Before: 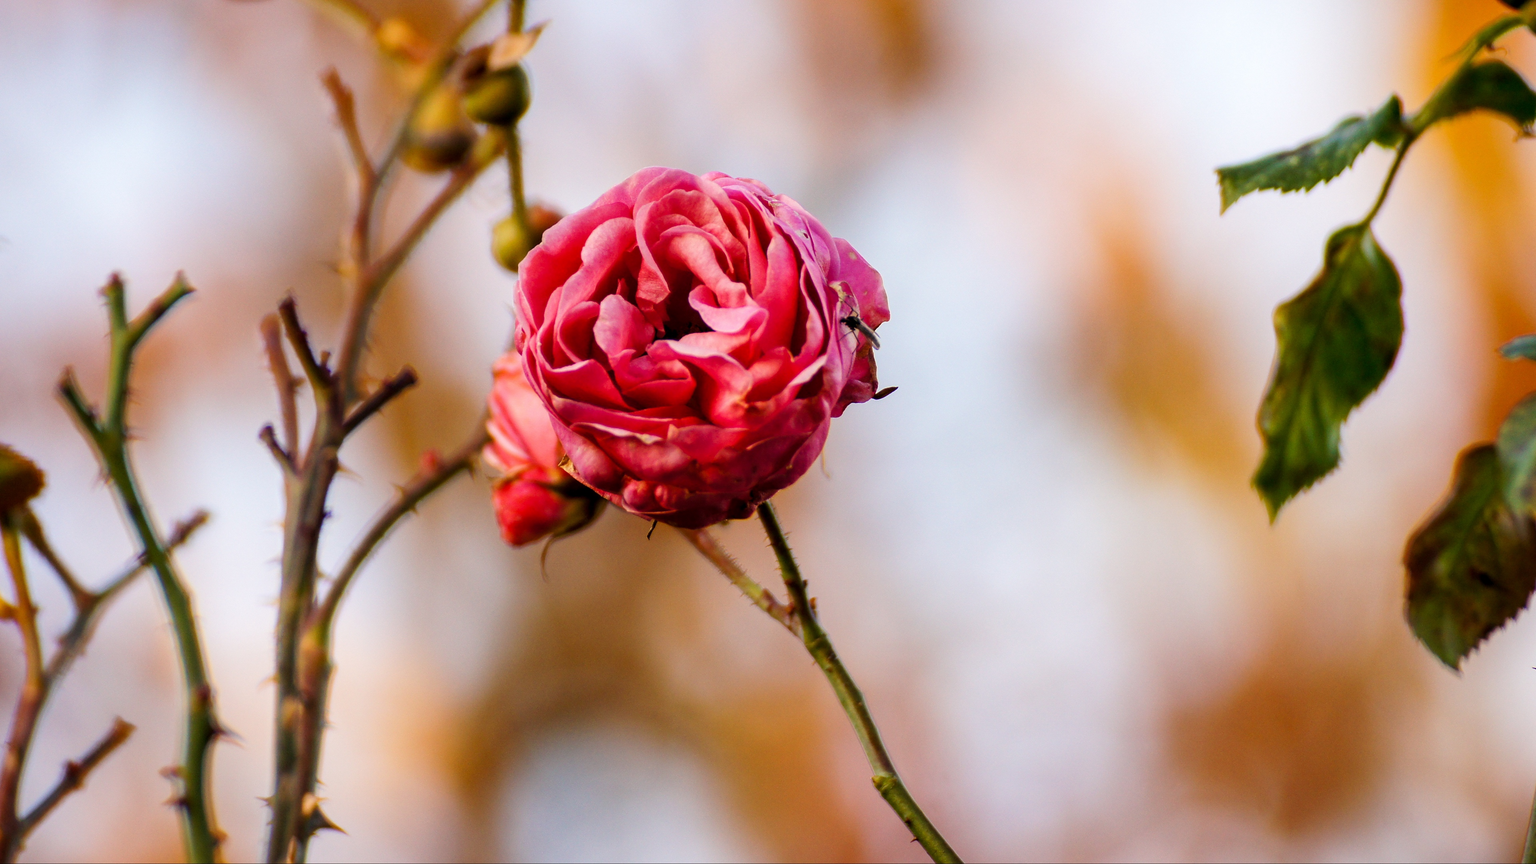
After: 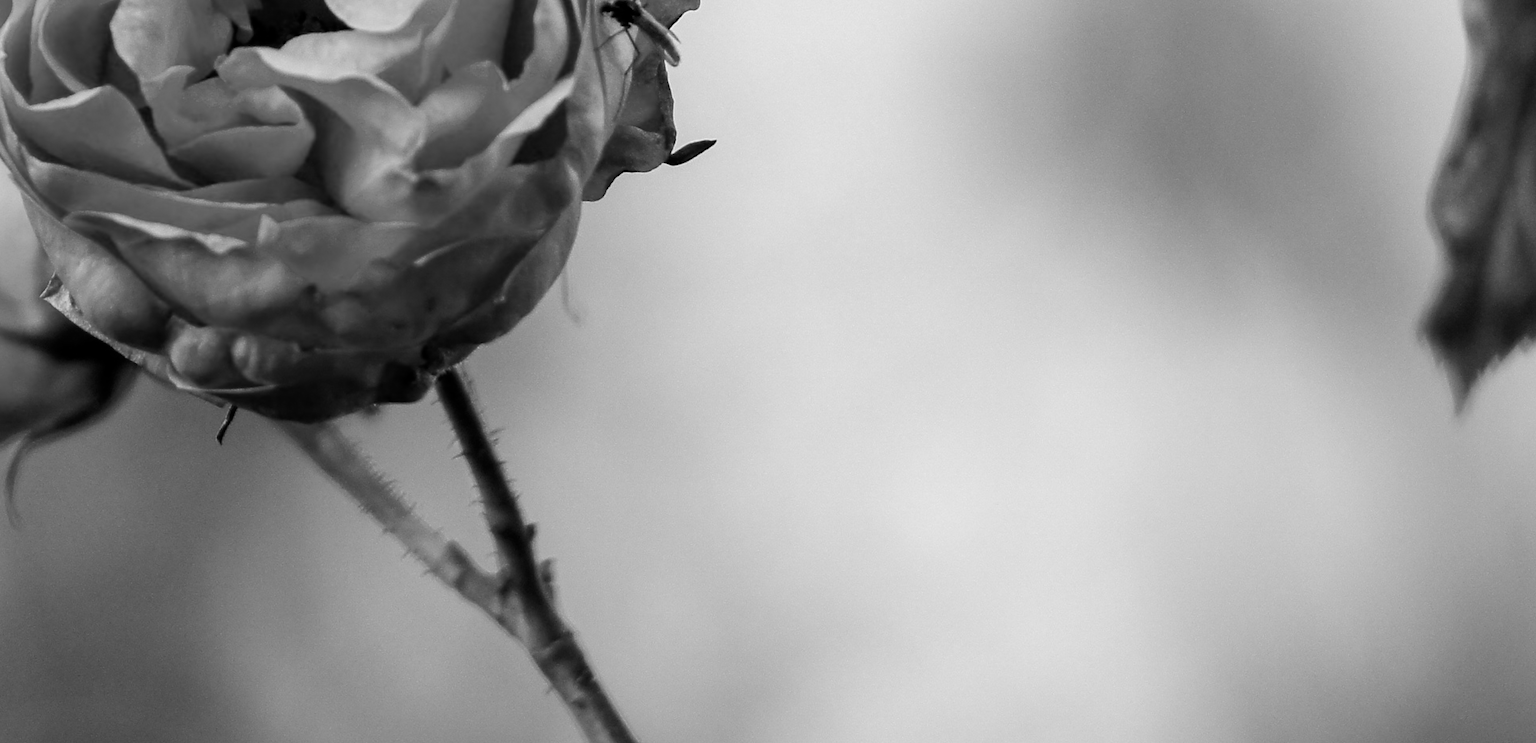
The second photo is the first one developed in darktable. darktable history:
monochrome: on, module defaults
crop: left 35.03%, top 36.625%, right 14.663%, bottom 20.057%
rgb levels: mode RGB, independent channels, levels [[0, 0.5, 1], [0, 0.521, 1], [0, 0.536, 1]]
